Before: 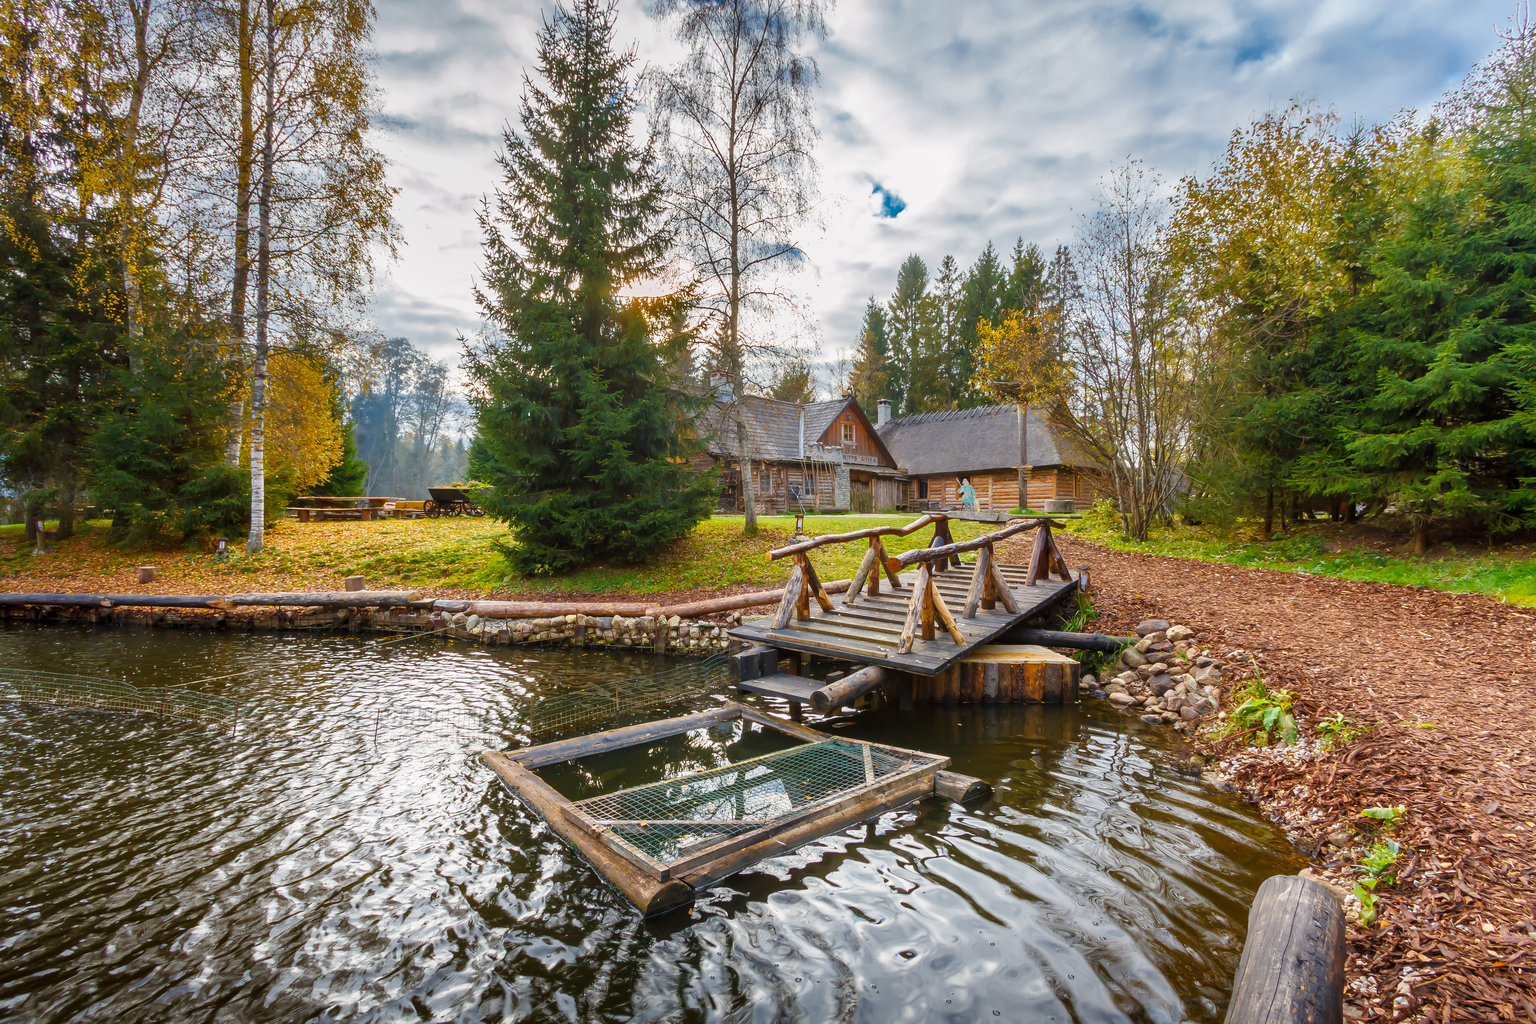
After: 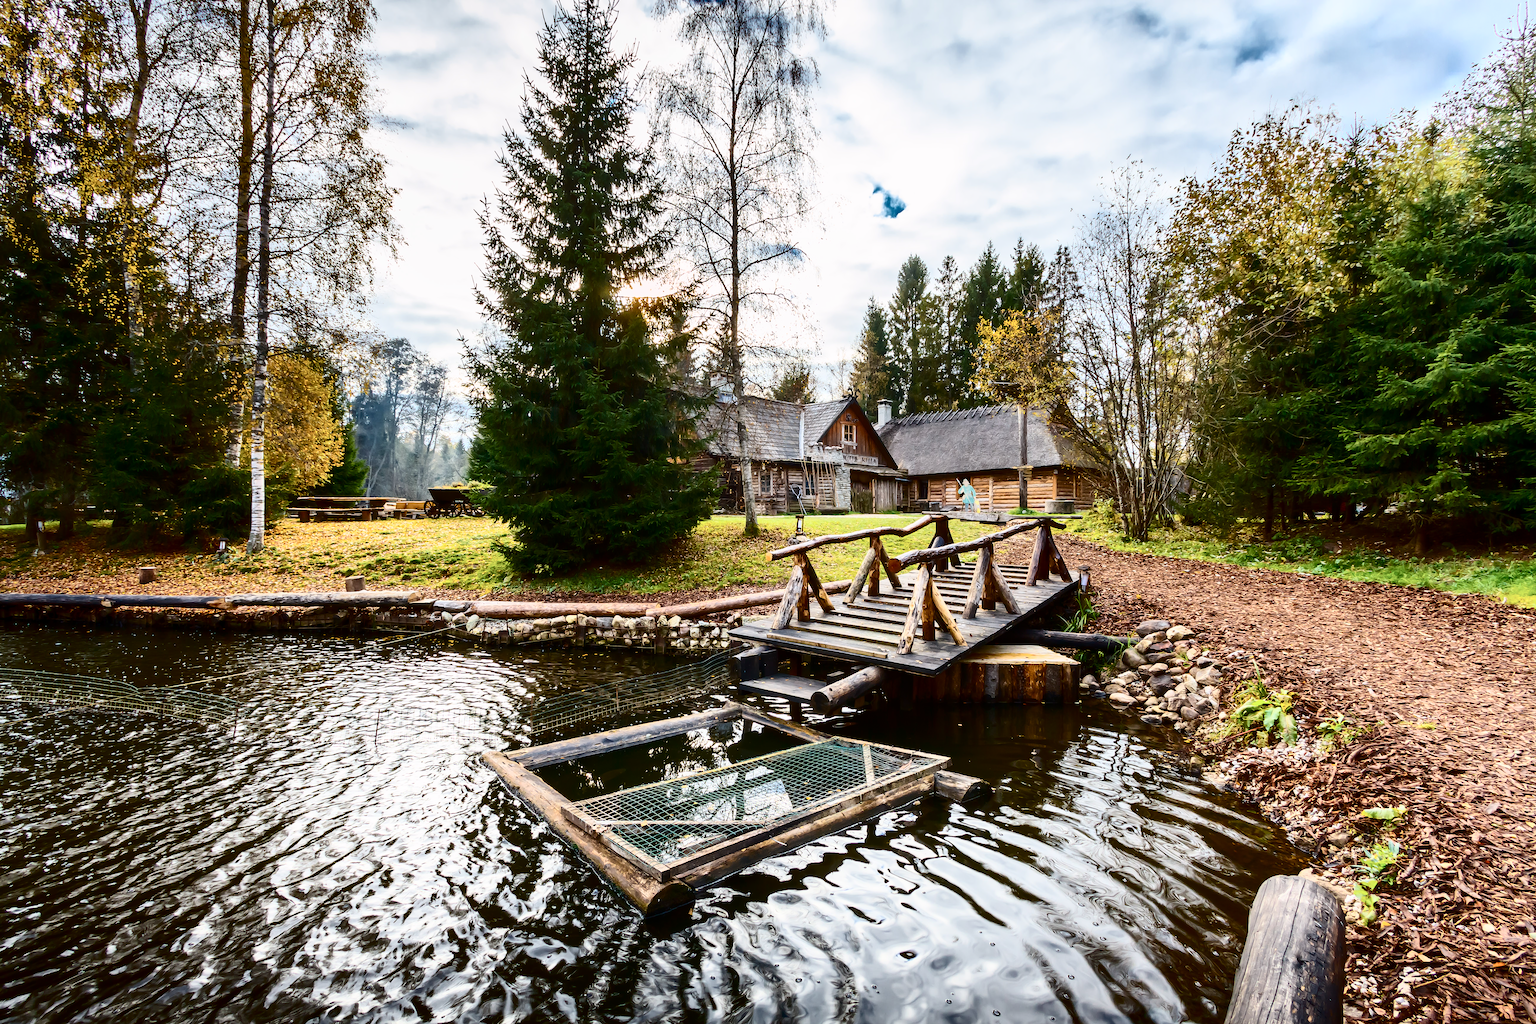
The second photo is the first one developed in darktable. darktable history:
contrast brightness saturation: contrast 0.498, saturation -0.083
